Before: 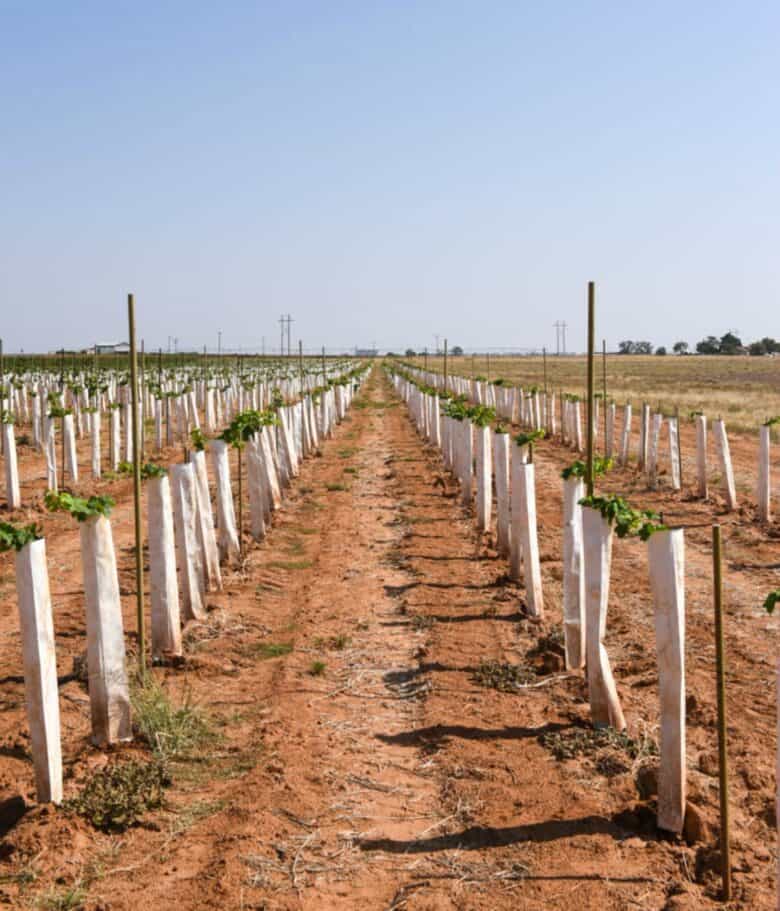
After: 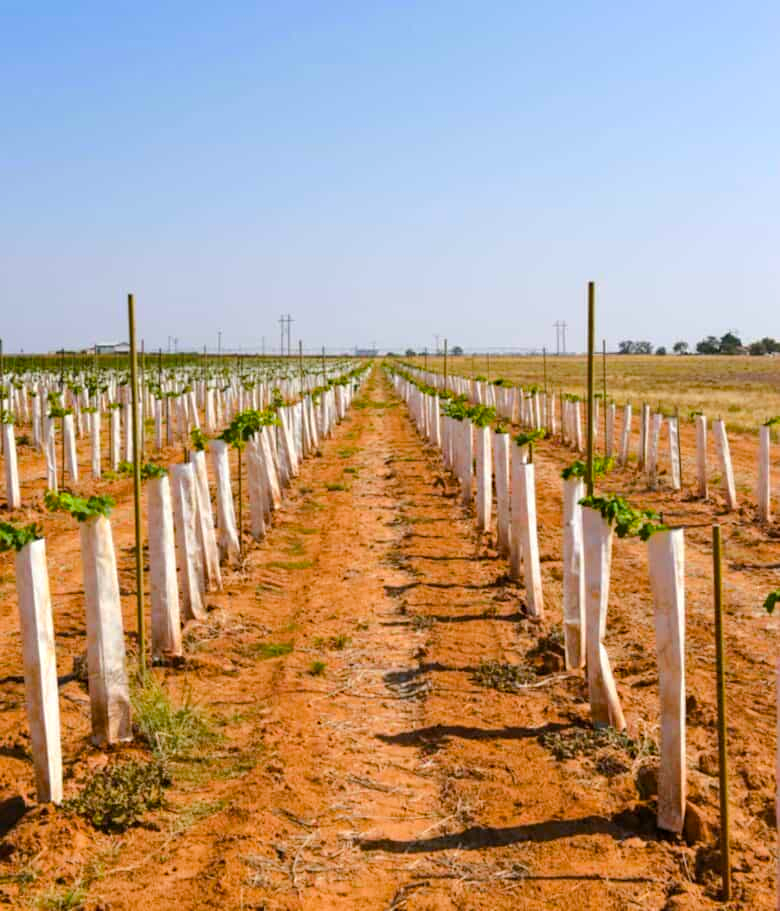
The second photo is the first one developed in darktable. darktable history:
color balance rgb: perceptual saturation grading › global saturation 25%, perceptual brilliance grading › mid-tones 10%, perceptual brilliance grading › shadows 15%, global vibrance 20%
haze removal: compatibility mode true, adaptive false
